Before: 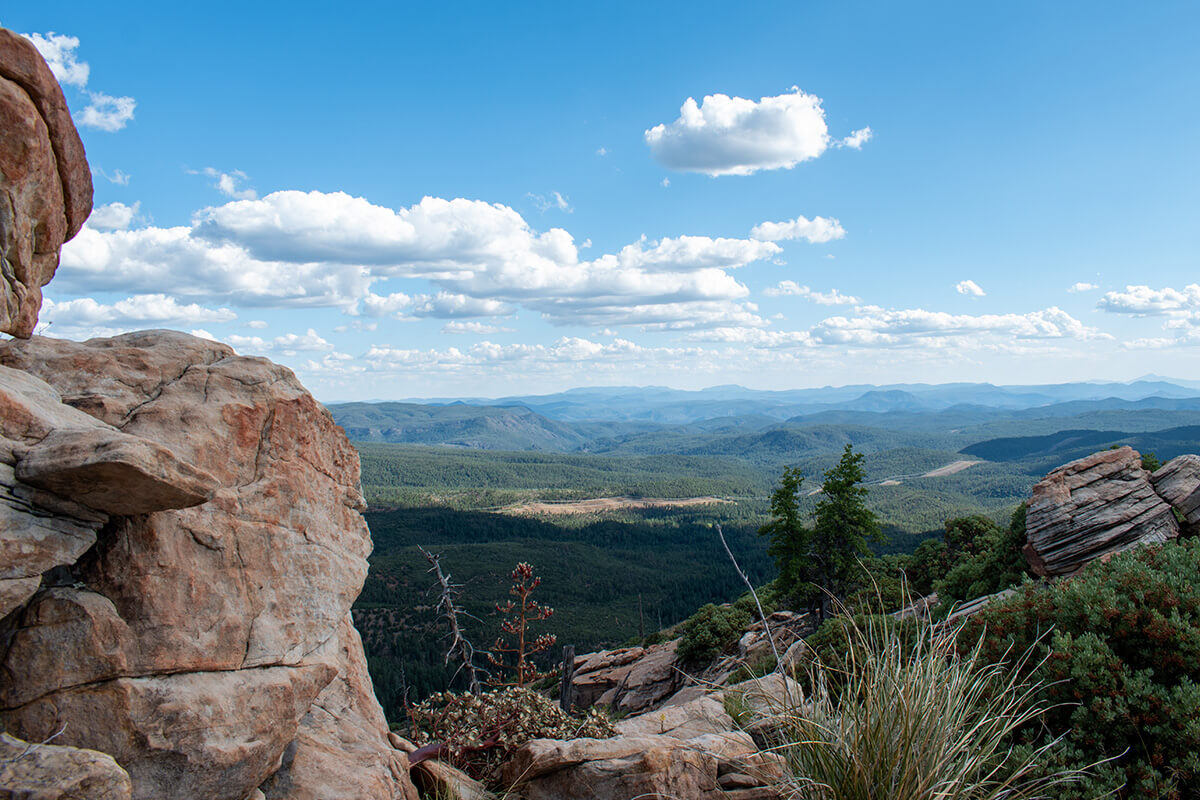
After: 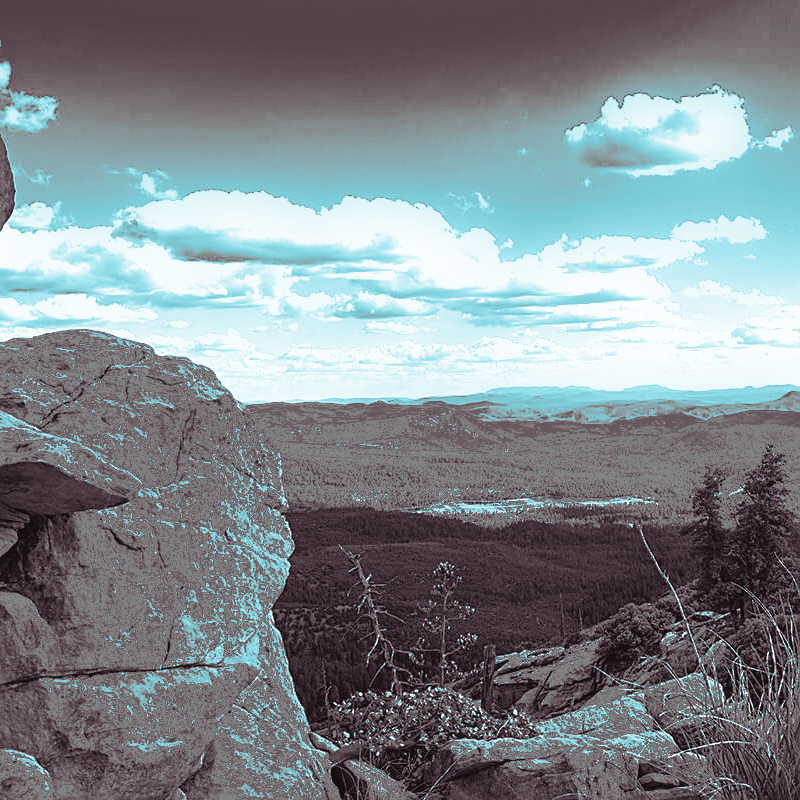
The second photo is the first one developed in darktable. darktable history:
crop and rotate: left 6.617%, right 26.717%
tone curve: curves: ch0 [(0, 0.046) (0.04, 0.074) (0.883, 0.858) (1, 1)]; ch1 [(0, 0) (0.146, 0.159) (0.338, 0.365) (0.417, 0.455) (0.489, 0.486) (0.504, 0.502) (0.529, 0.537) (0.563, 0.567) (1, 1)]; ch2 [(0, 0) (0.307, 0.298) (0.388, 0.375) (0.443, 0.456) (0.485, 0.492) (0.544, 0.525) (1, 1)], color space Lab, independent channels, preserve colors none
fill light: exposure -0.73 EV, center 0.69, width 2.2
monochrome: a -11.7, b 1.62, size 0.5, highlights 0.38
split-toning: shadows › hue 327.6°, highlights › hue 198°, highlights › saturation 0.55, balance -21.25, compress 0%
contrast brightness saturation: contrast 0.03, brightness 0.06, saturation 0.13
sharpen: on, module defaults
exposure: black level correction 0, exposure 0.5 EV, compensate highlight preservation false
